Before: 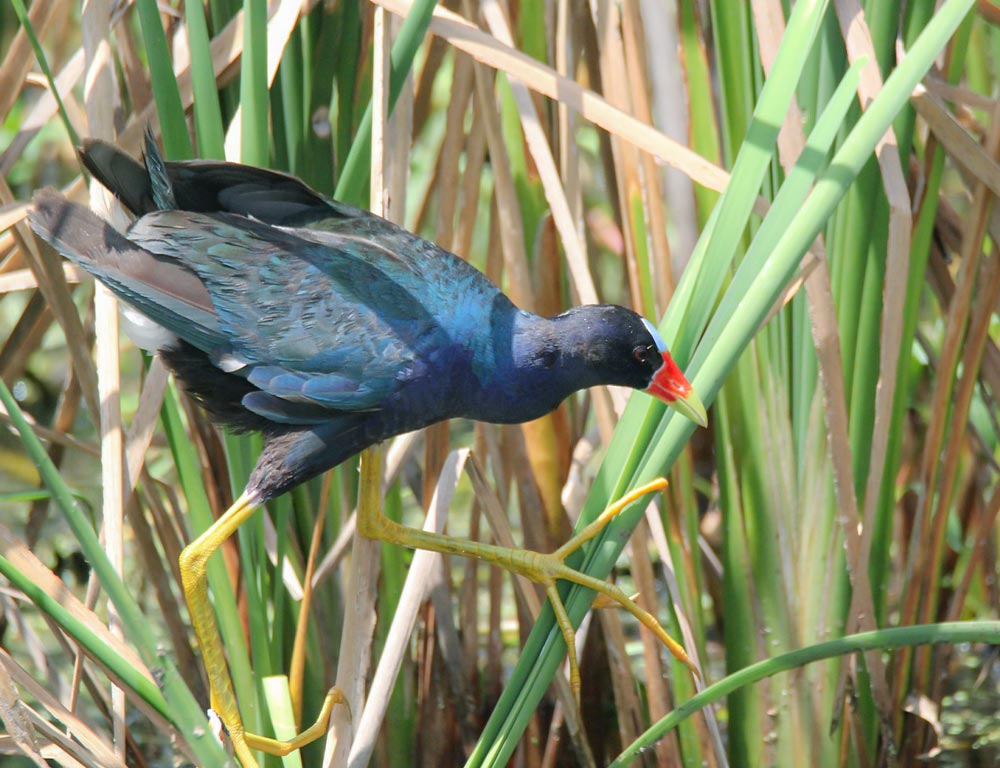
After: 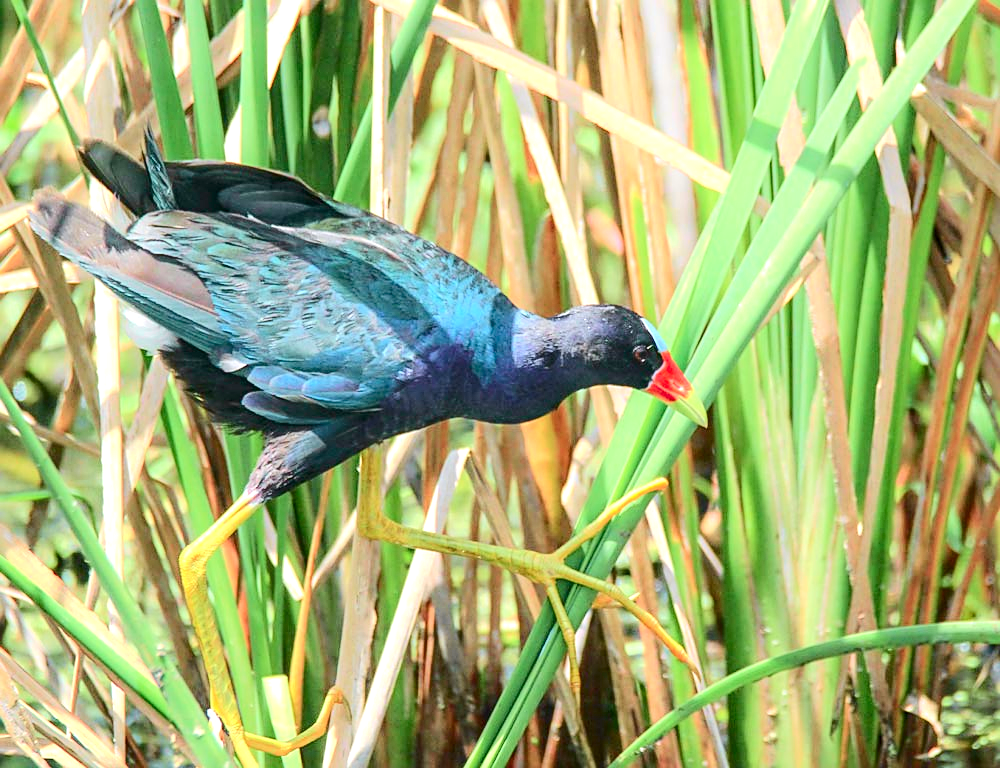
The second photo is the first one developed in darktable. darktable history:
exposure: exposure 0.653 EV, compensate exposure bias true, compensate highlight preservation false
contrast brightness saturation: contrast 0.052
local contrast: on, module defaults
tone curve: curves: ch0 [(0, 0.012) (0.052, 0.04) (0.107, 0.086) (0.276, 0.265) (0.461, 0.531) (0.718, 0.79) (0.921, 0.909) (0.999, 0.951)]; ch1 [(0, 0) (0.339, 0.298) (0.402, 0.363) (0.444, 0.415) (0.485, 0.469) (0.494, 0.493) (0.504, 0.501) (0.525, 0.534) (0.555, 0.587) (0.594, 0.647) (1, 1)]; ch2 [(0, 0) (0.48, 0.48) (0.504, 0.5) (0.535, 0.557) (0.581, 0.623) (0.649, 0.683) (0.824, 0.815) (1, 1)], color space Lab, independent channels, preserve colors none
sharpen: on, module defaults
